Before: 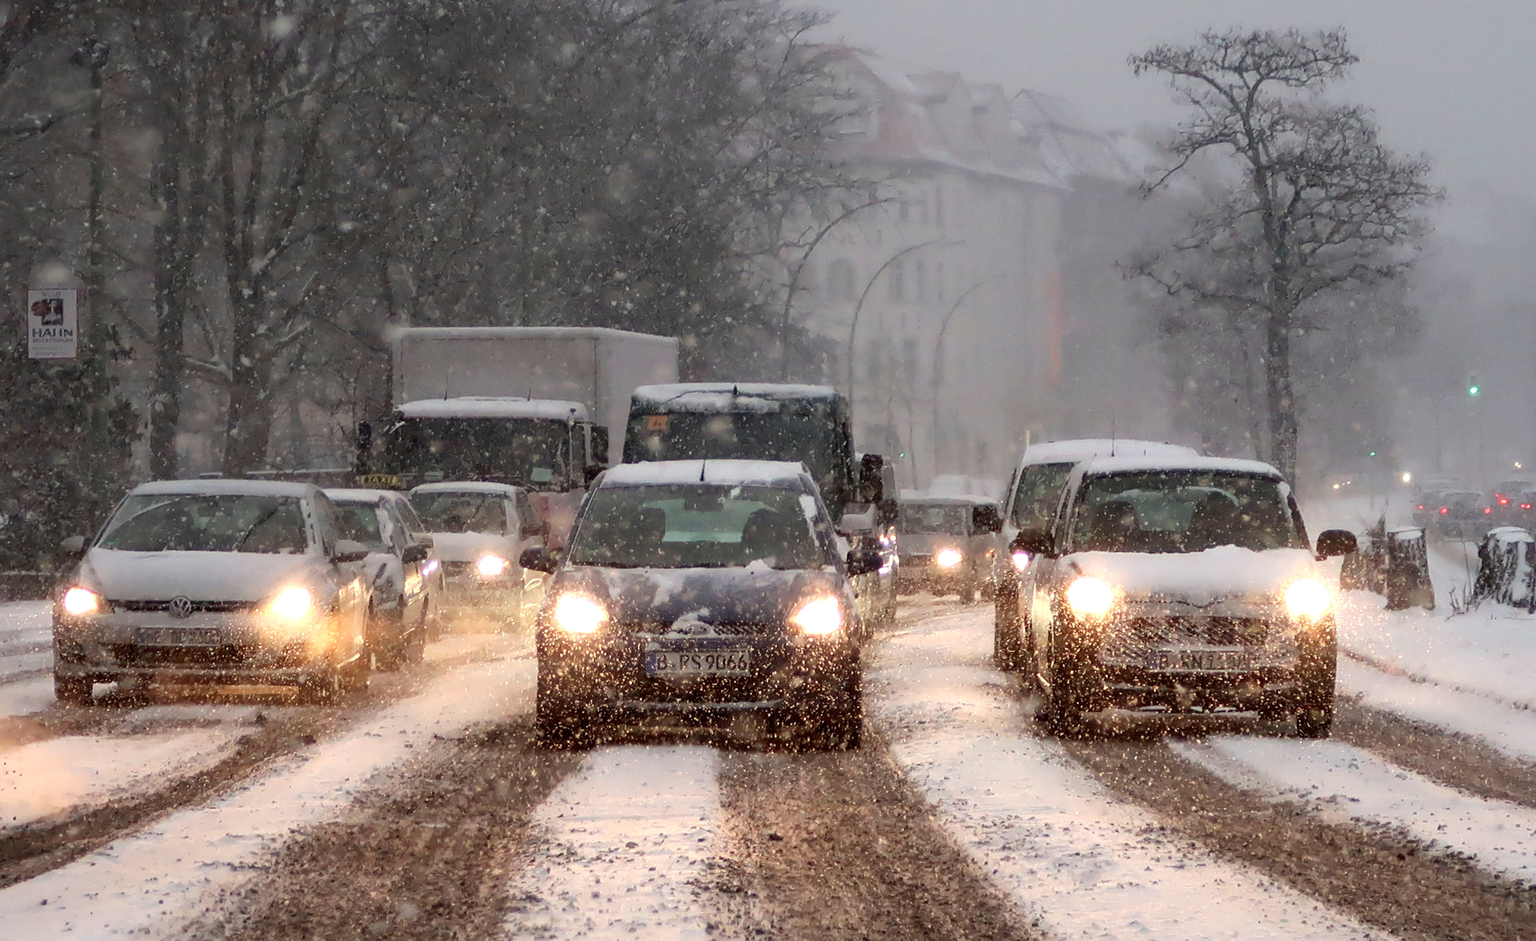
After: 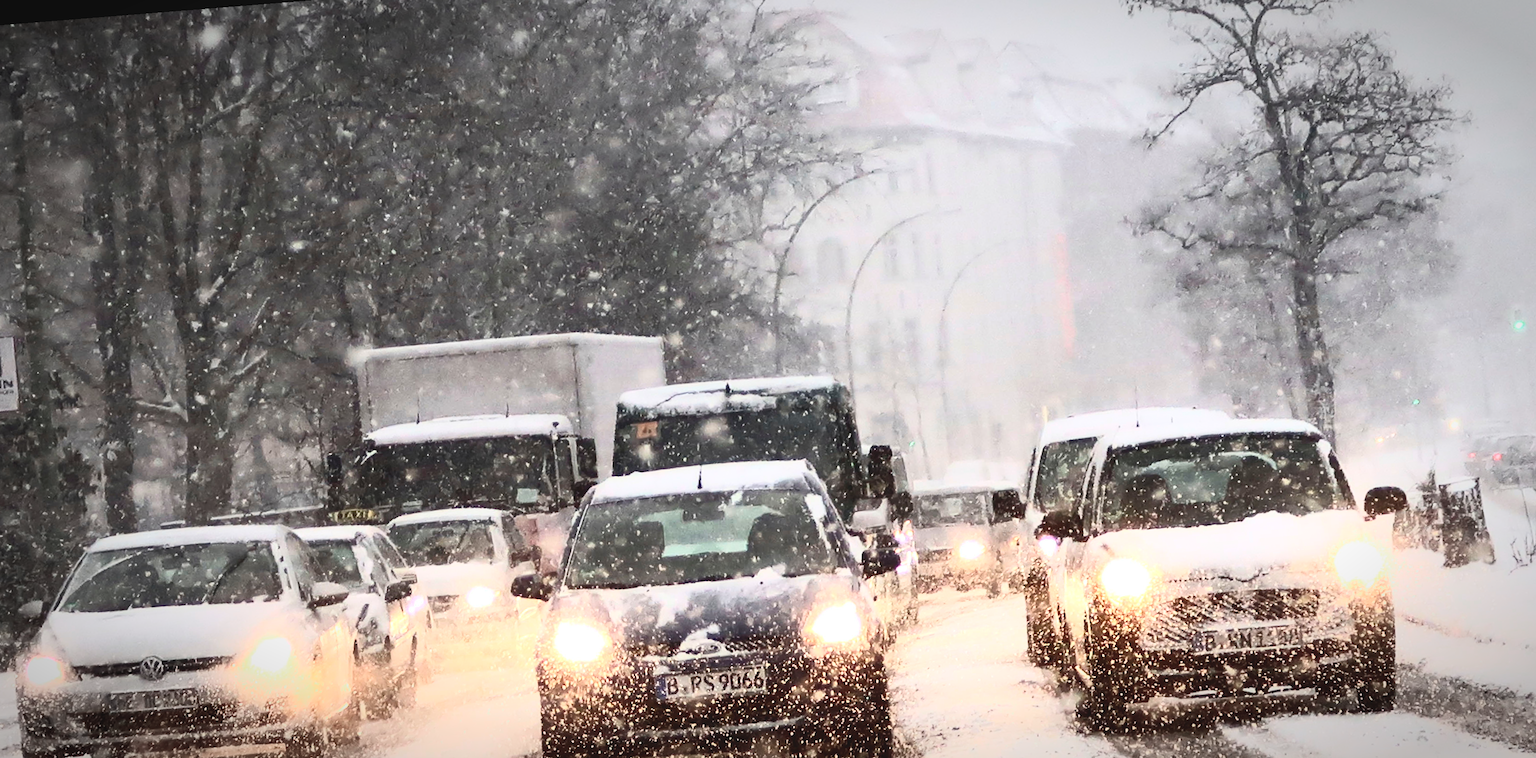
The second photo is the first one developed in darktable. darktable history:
color balance: lift [1.007, 1, 1, 1], gamma [1.097, 1, 1, 1]
white balance: emerald 1
rotate and perspective: rotation -4.57°, crop left 0.054, crop right 0.944, crop top 0.087, crop bottom 0.914
crop: bottom 19.644%
vignetting: automatic ratio true
contrast brightness saturation: contrast 0.62, brightness 0.34, saturation 0.14
